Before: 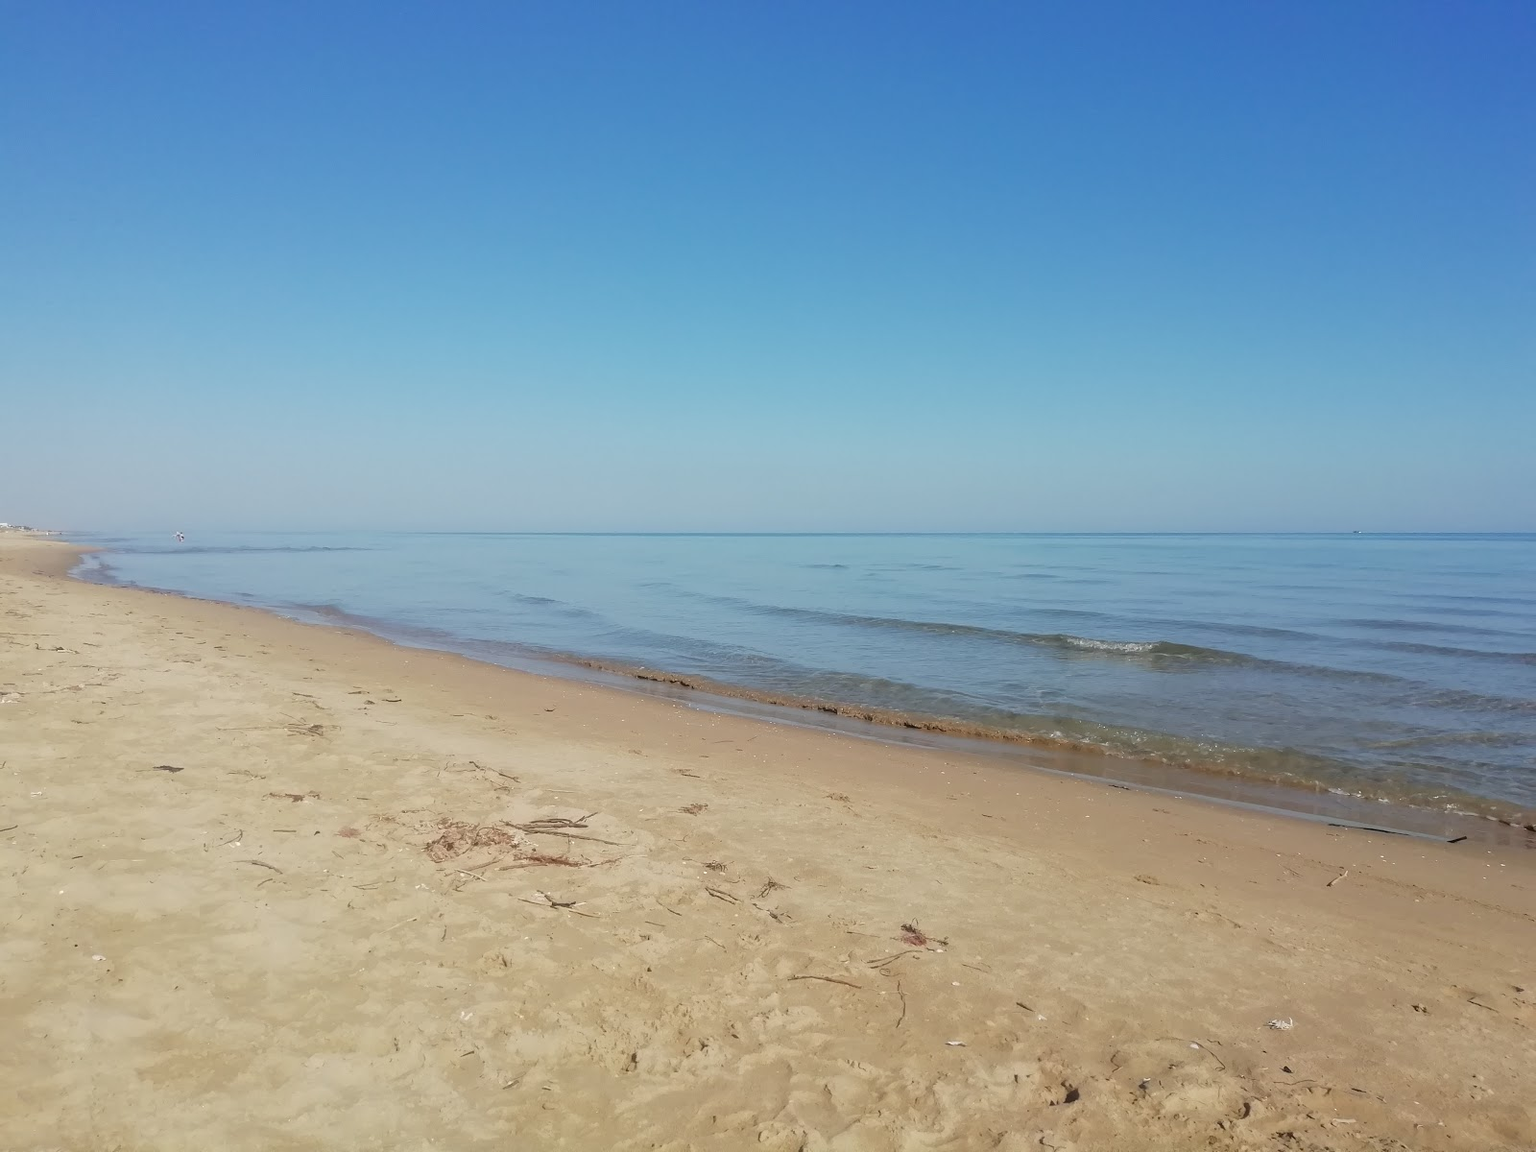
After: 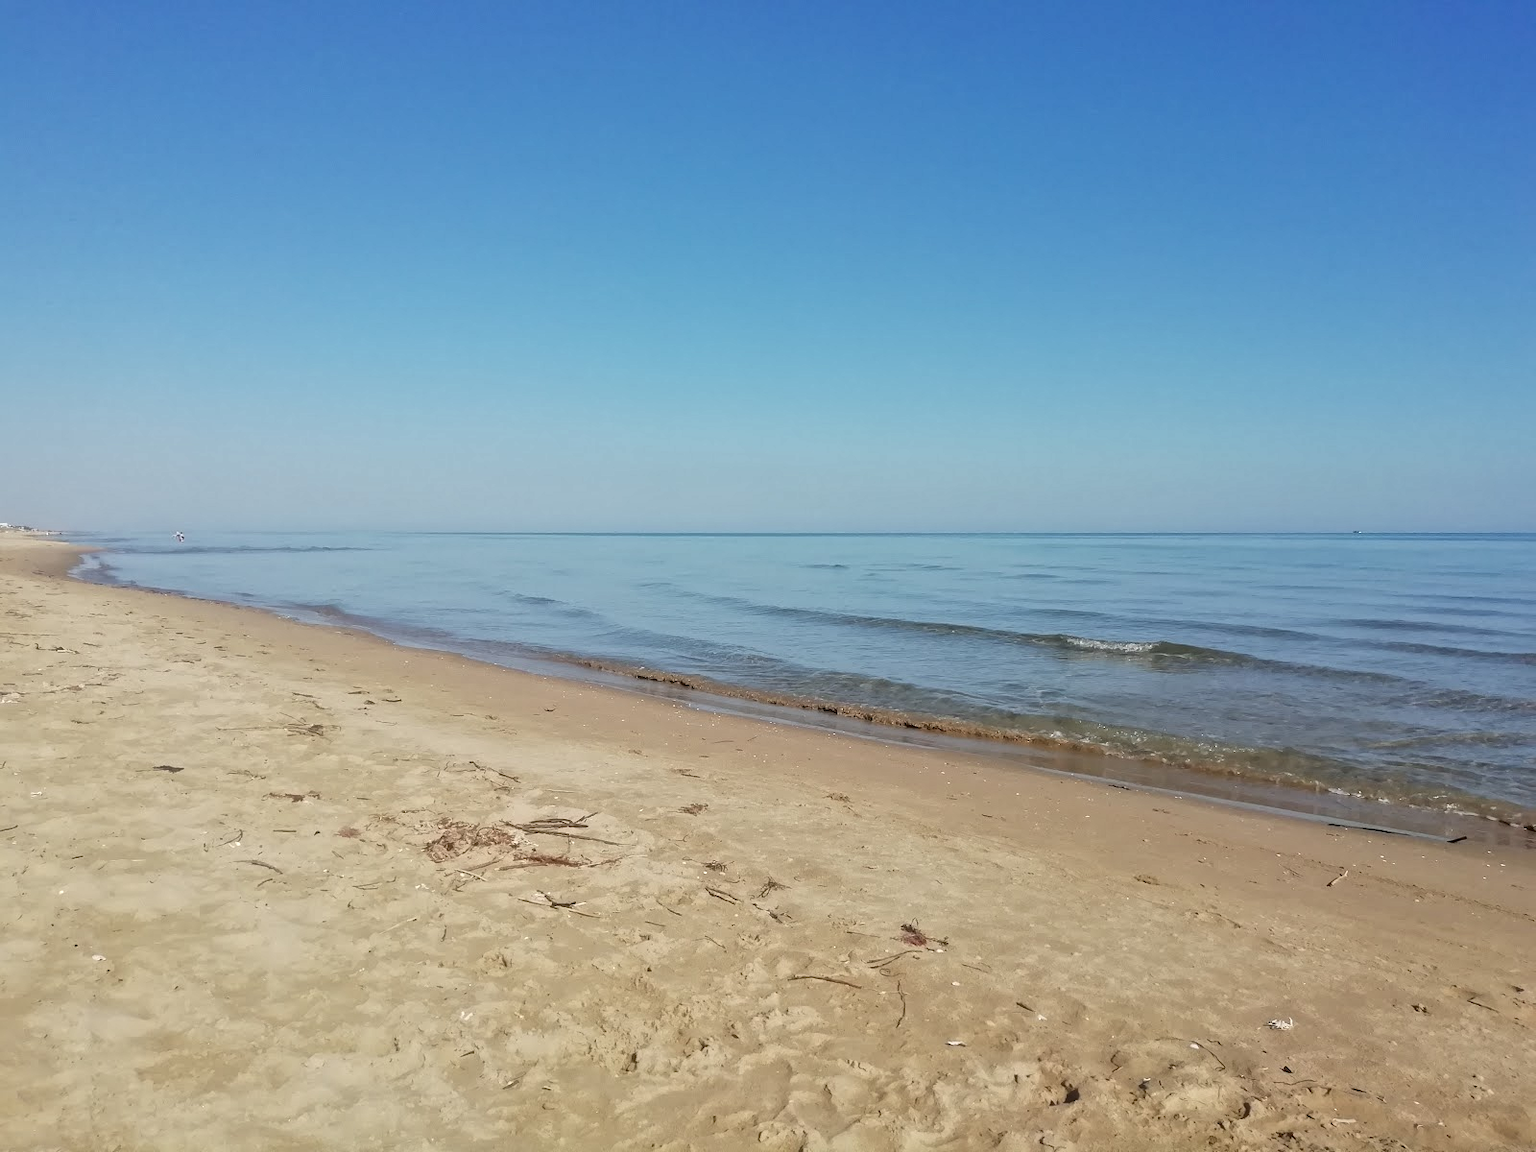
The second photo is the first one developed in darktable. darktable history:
local contrast: mode bilateral grid, contrast 21, coarseness 20, detail 150%, midtone range 0.2
